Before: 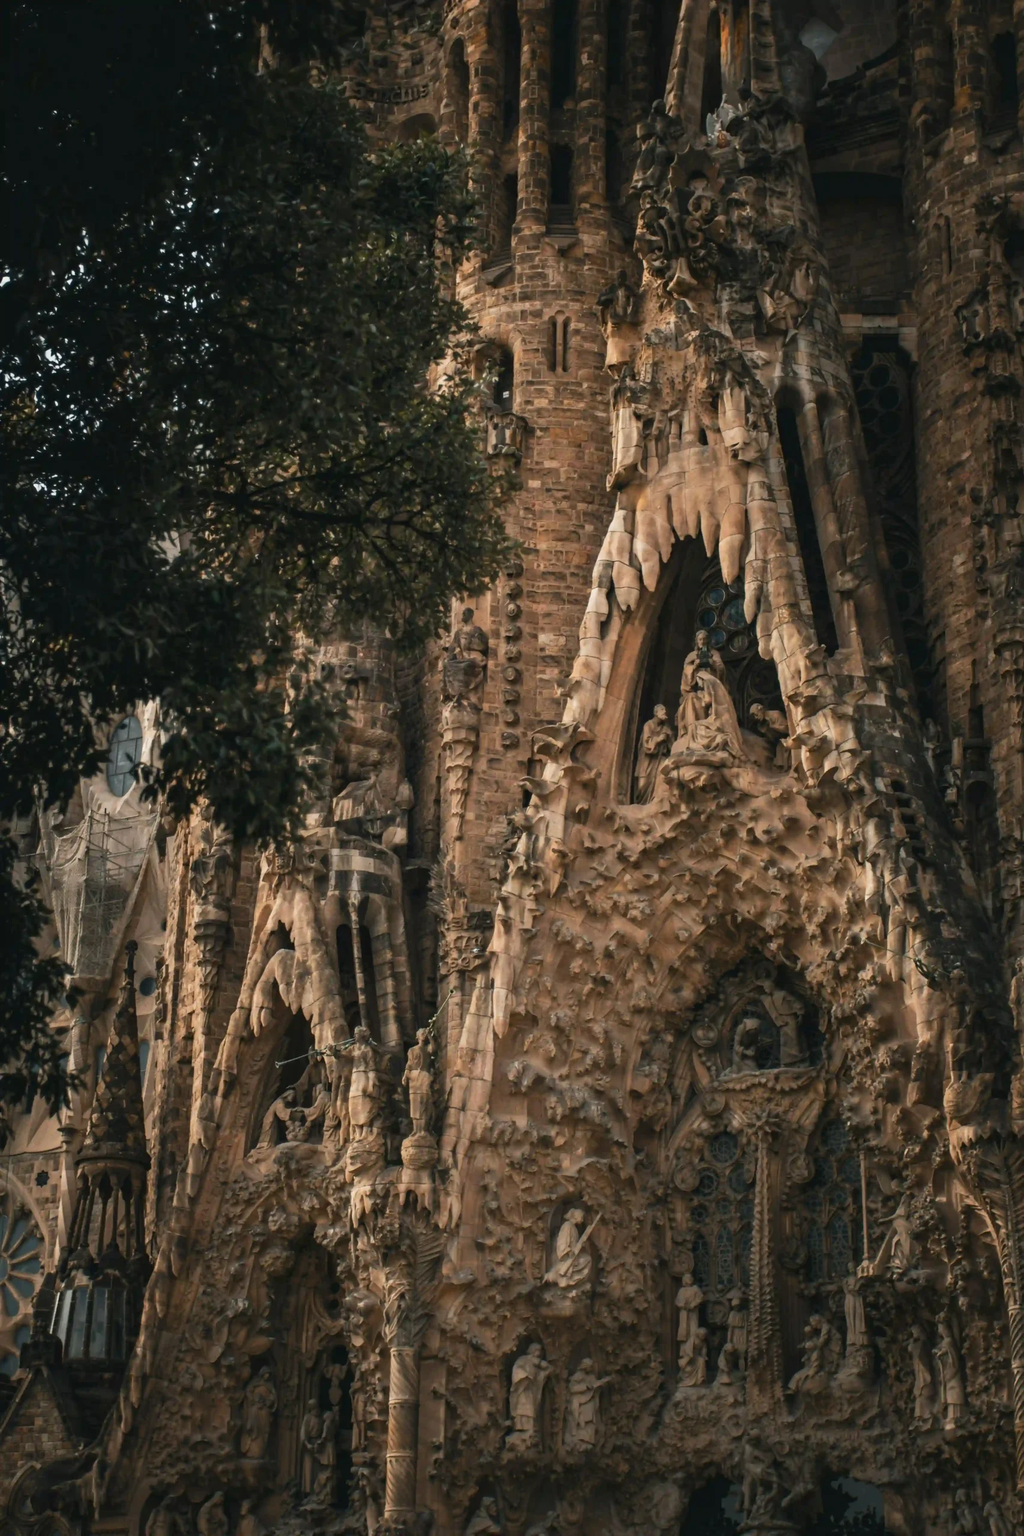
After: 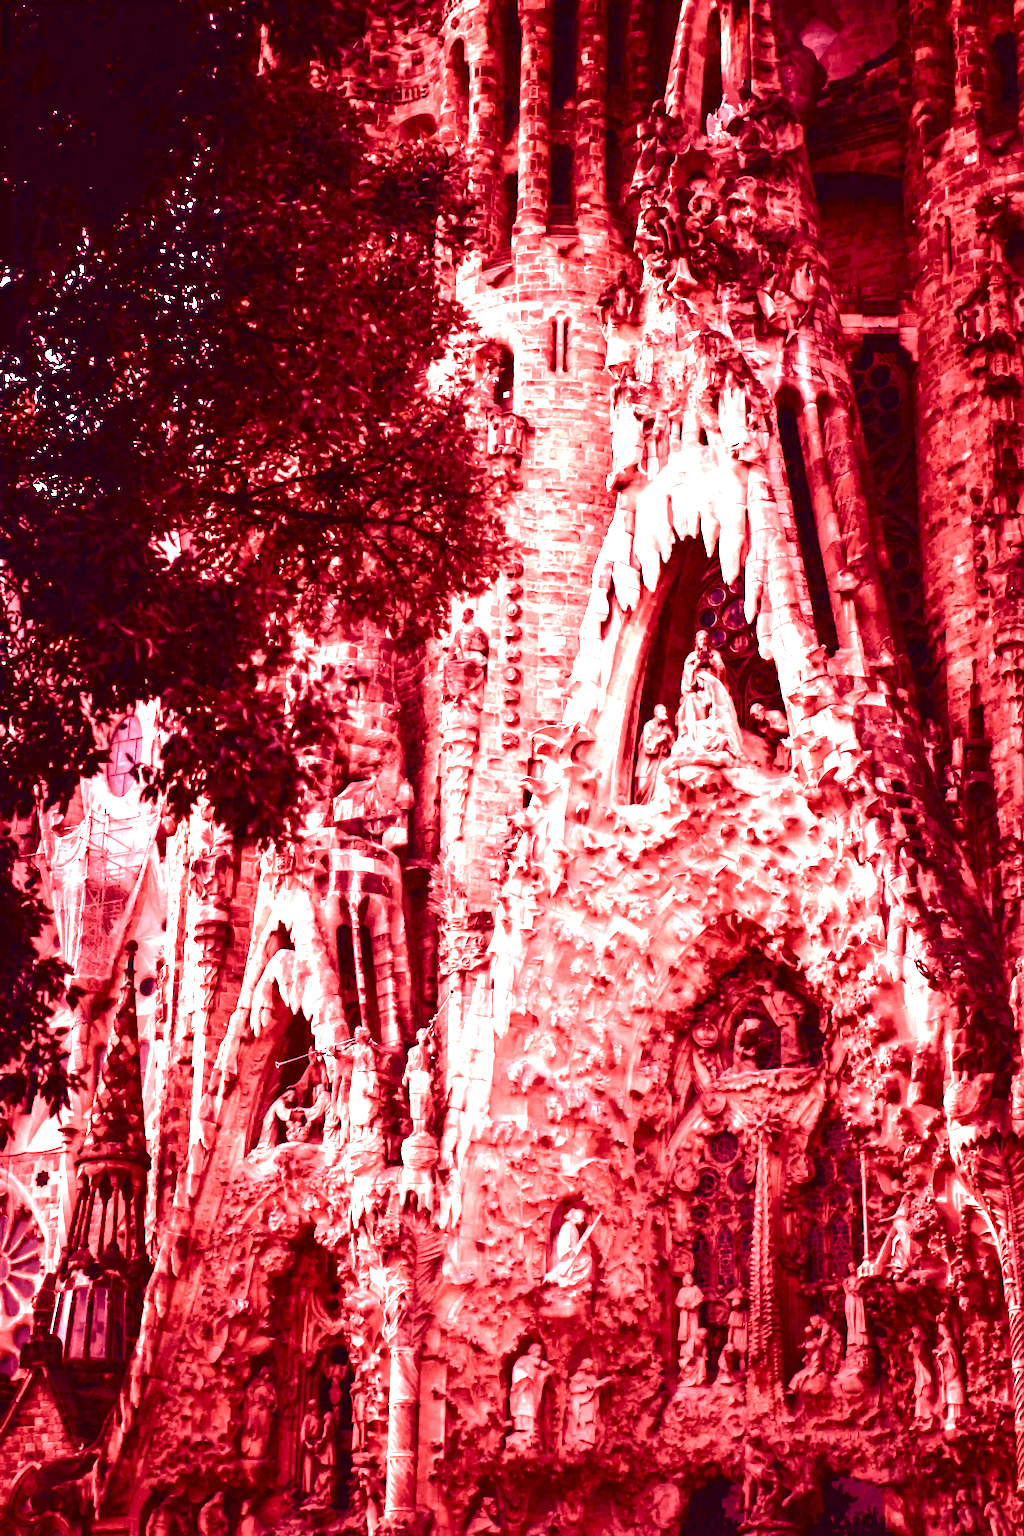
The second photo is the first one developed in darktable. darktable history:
contrast brightness saturation: contrast 0.1, brightness -0.26, saturation 0.14
tone equalizer: -8 EV -0.417 EV, -7 EV -0.389 EV, -6 EV -0.333 EV, -5 EV -0.222 EV, -3 EV 0.222 EV, -2 EV 0.333 EV, -1 EV 0.389 EV, +0 EV 0.417 EV, edges refinement/feathering 500, mask exposure compensation -1.57 EV, preserve details no
white balance: red 4.26, blue 1.802
color correction: saturation 0.85
color balance rgb: shadows lift › chroma 1%, shadows lift › hue 113°, highlights gain › chroma 0.2%, highlights gain › hue 333°, perceptual saturation grading › global saturation 20%, perceptual saturation grading › highlights -50%, perceptual saturation grading › shadows 25%, contrast -20%
